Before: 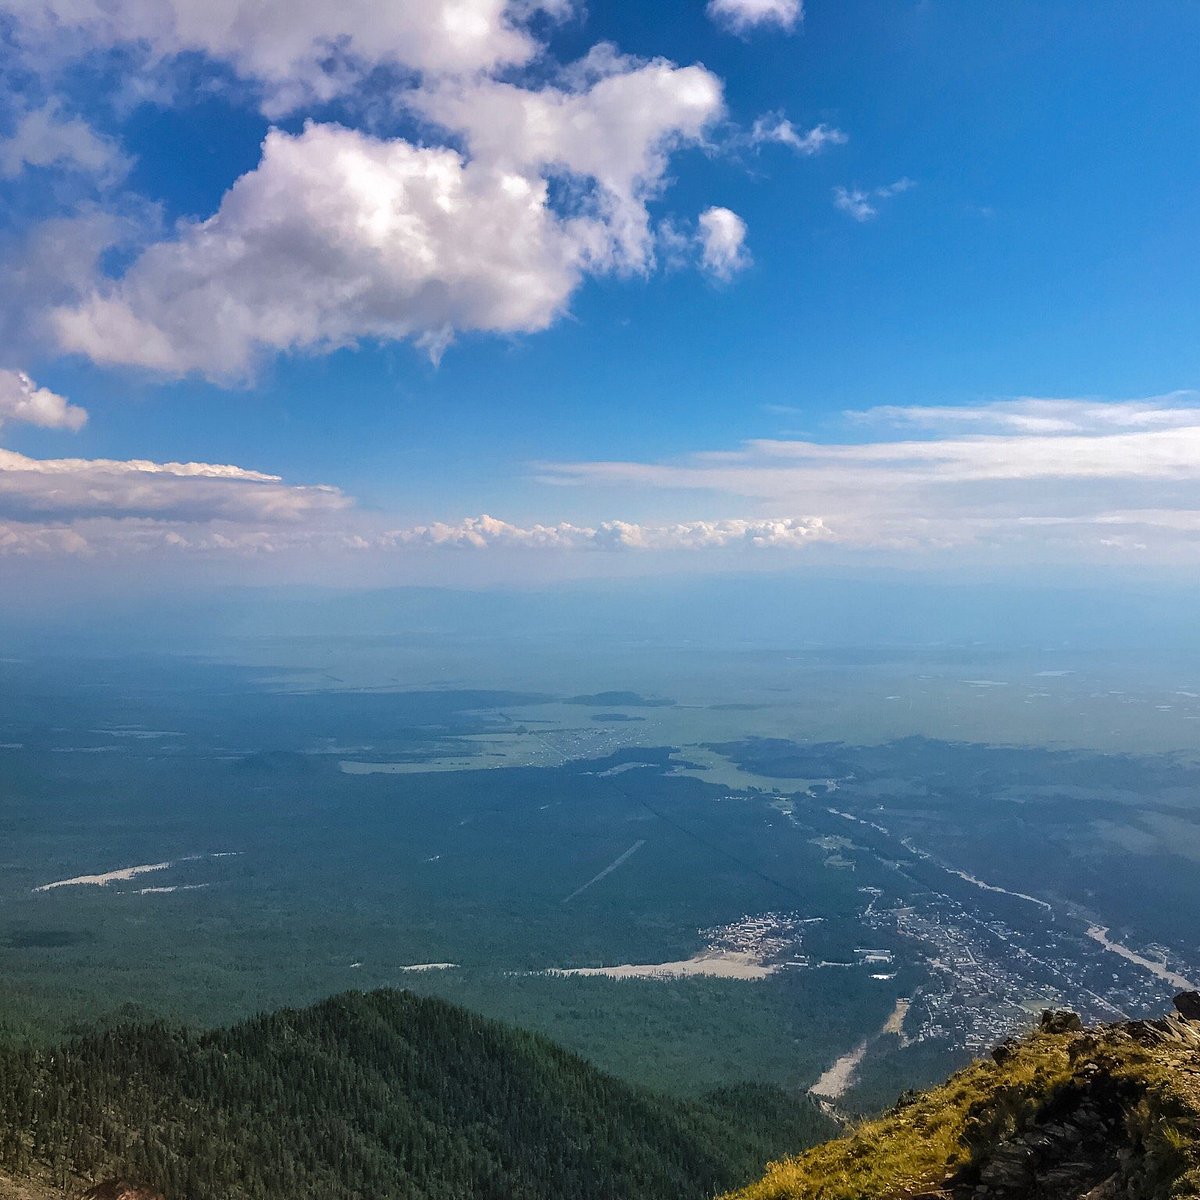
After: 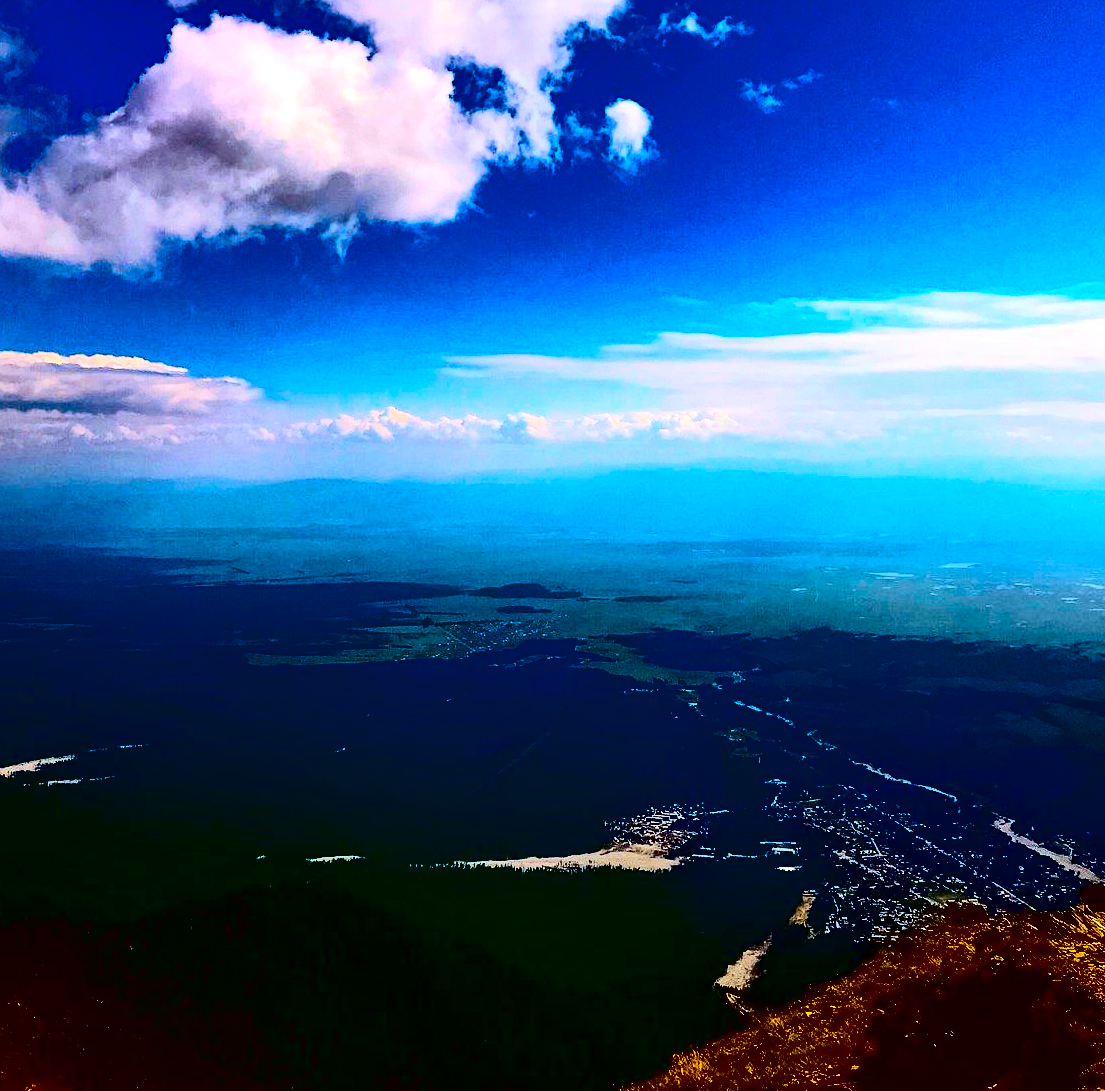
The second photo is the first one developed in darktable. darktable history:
crop and rotate: left 7.835%, top 9.051%
color correction: highlights a* -0.388, highlights b* 0.156, shadows a* 5.1, shadows b* 20.28
color balance rgb: linear chroma grading › global chroma 15.049%, perceptual saturation grading › global saturation 30.285%, contrast 4.981%
contrast brightness saturation: contrast 0.767, brightness -0.991, saturation 0.988
